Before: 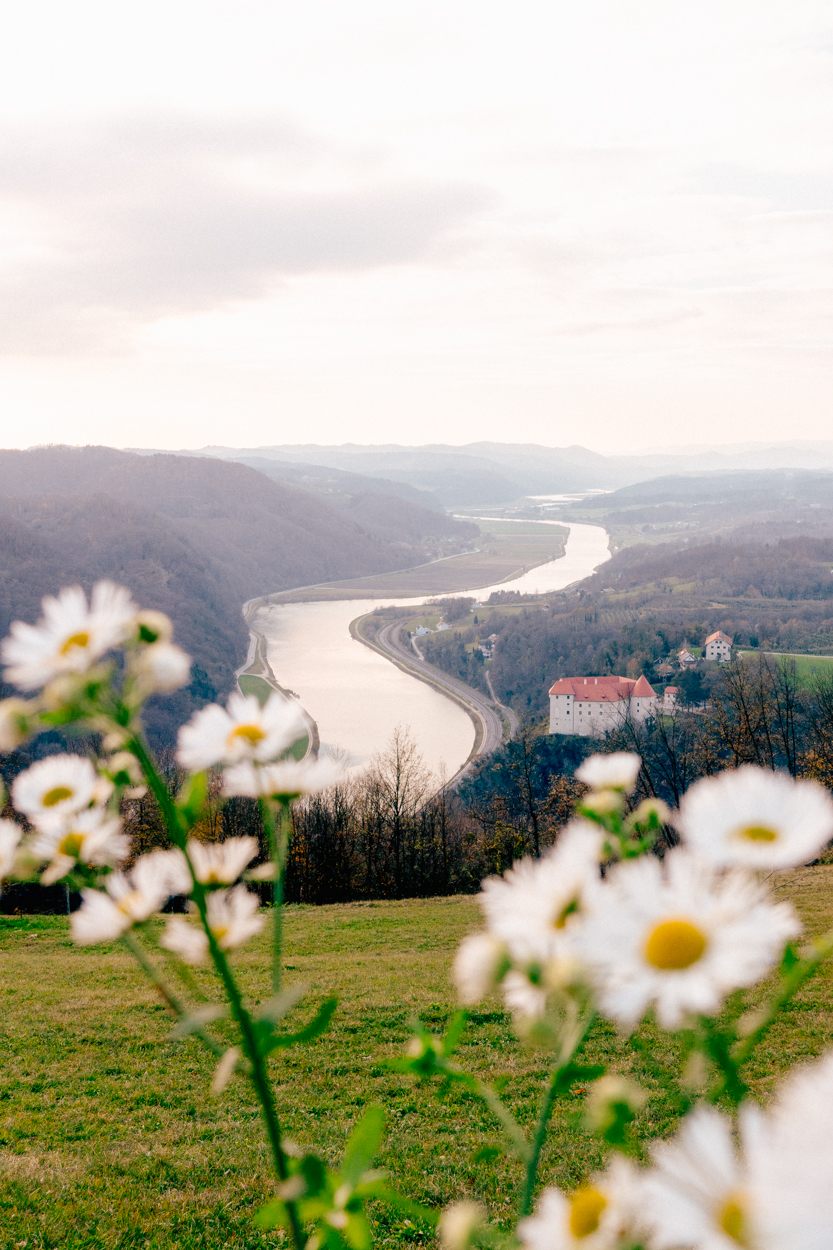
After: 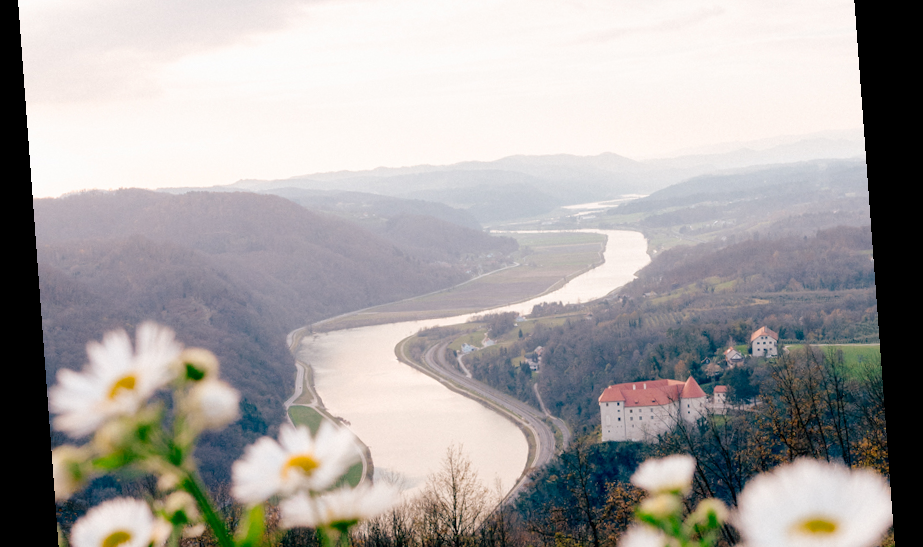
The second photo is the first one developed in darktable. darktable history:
crop and rotate: top 23.84%, bottom 34.294%
rotate and perspective: rotation -4.25°, automatic cropping off
